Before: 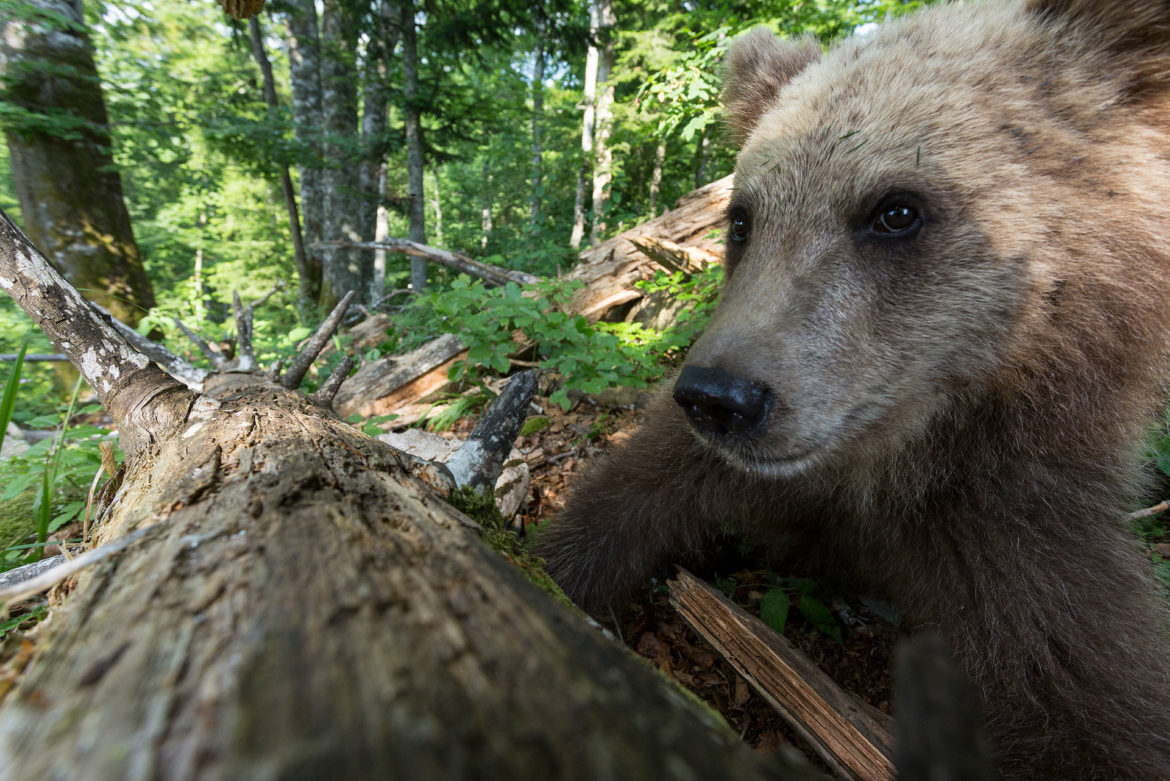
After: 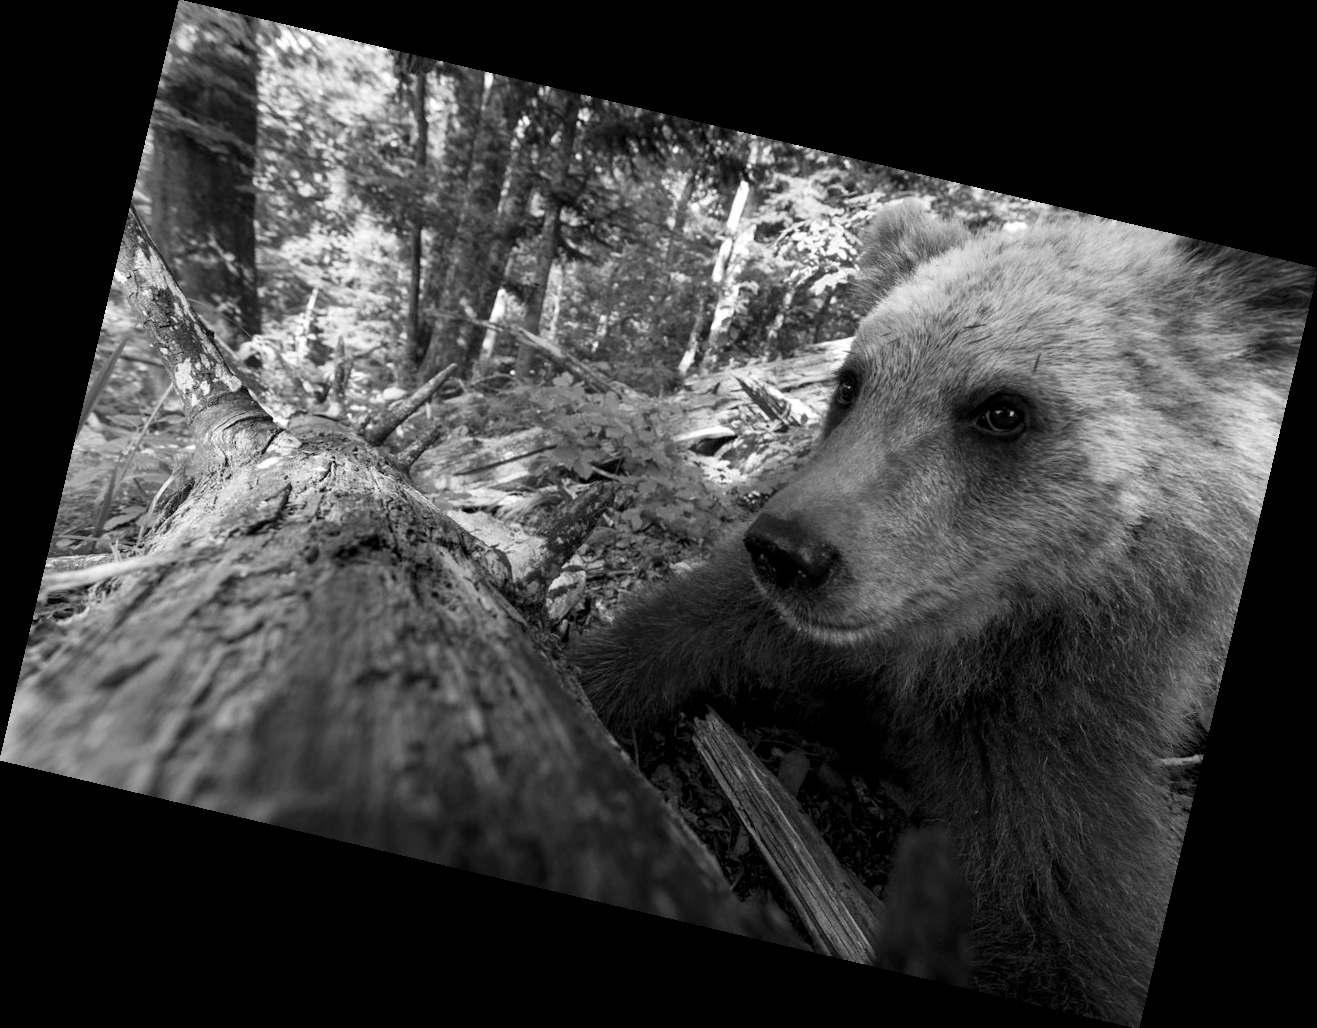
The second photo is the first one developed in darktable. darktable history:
monochrome: a -6.99, b 35.61, size 1.4
tone equalizer: on, module defaults
levels: levels [0.031, 0.5, 0.969]
rotate and perspective: rotation 13.27°, automatic cropping off
